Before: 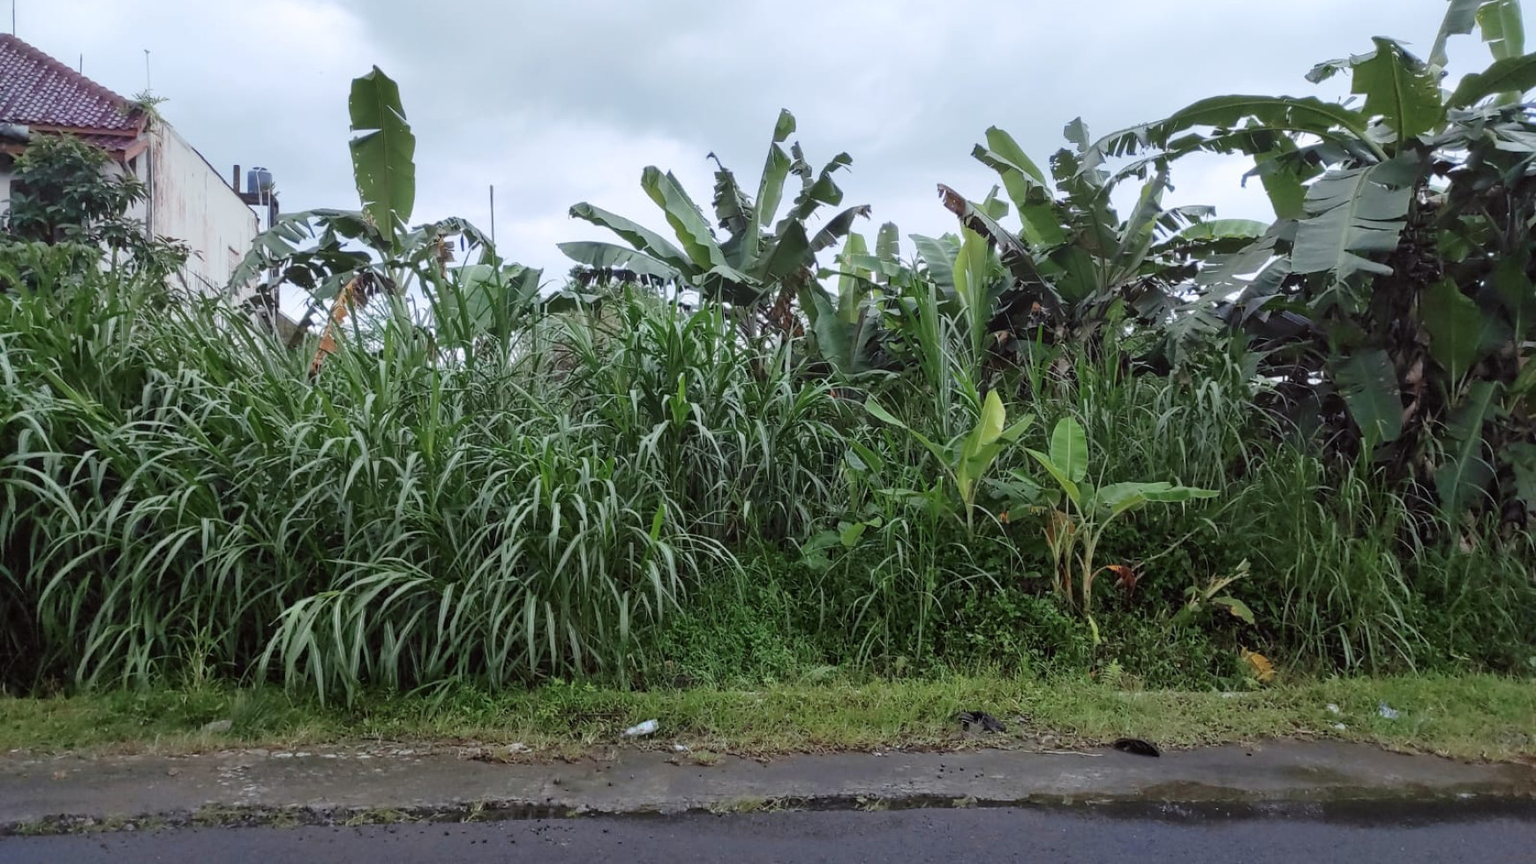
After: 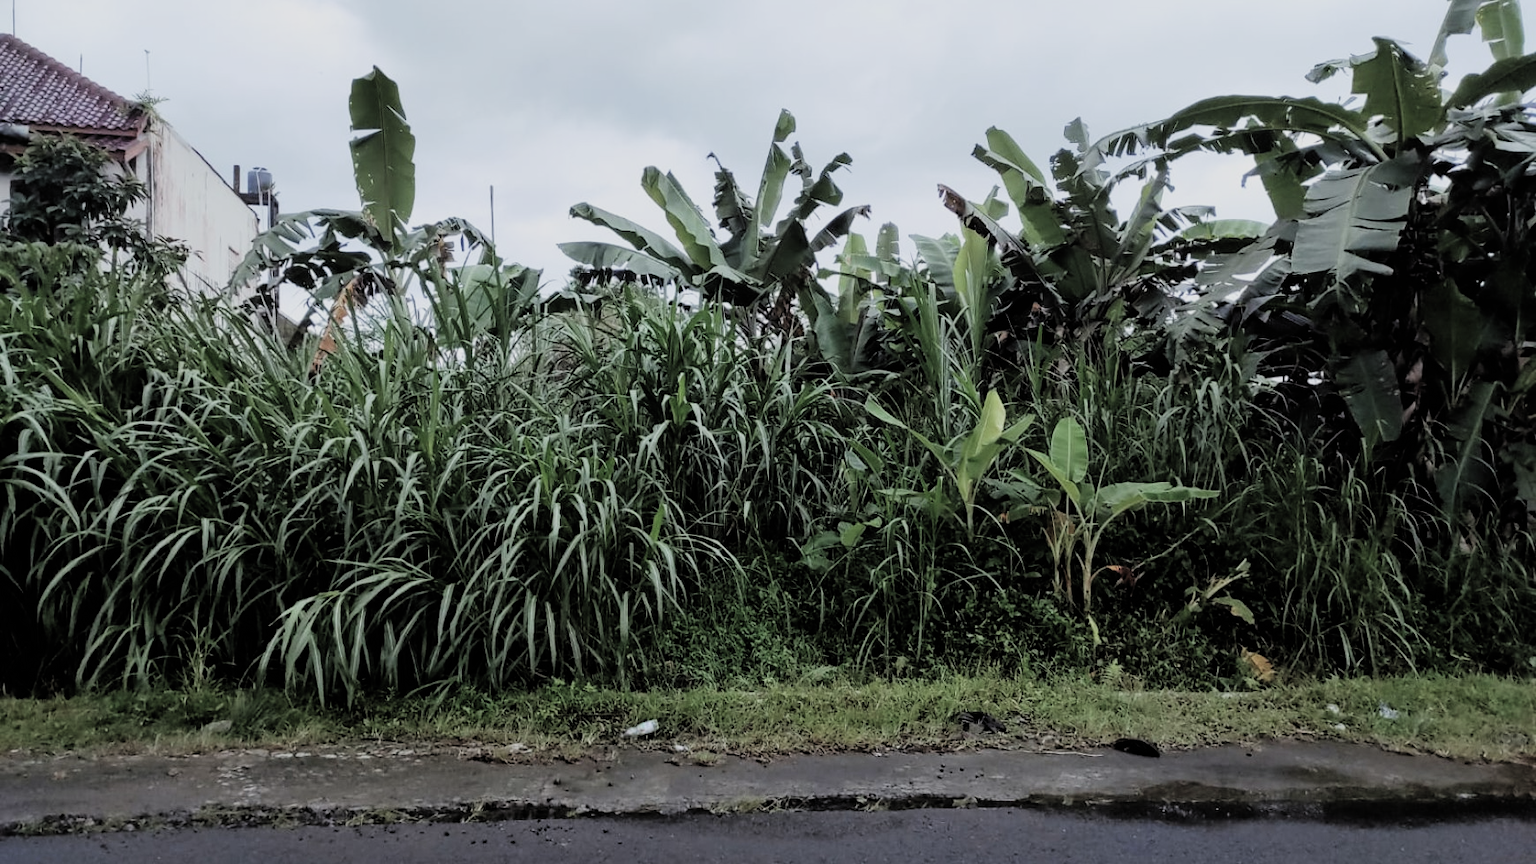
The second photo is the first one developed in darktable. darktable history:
filmic rgb: black relative exposure -5.01 EV, white relative exposure 3.98 EV, hardness 2.9, contrast 1.299, highlights saturation mix -11.14%, color science v4 (2020)
